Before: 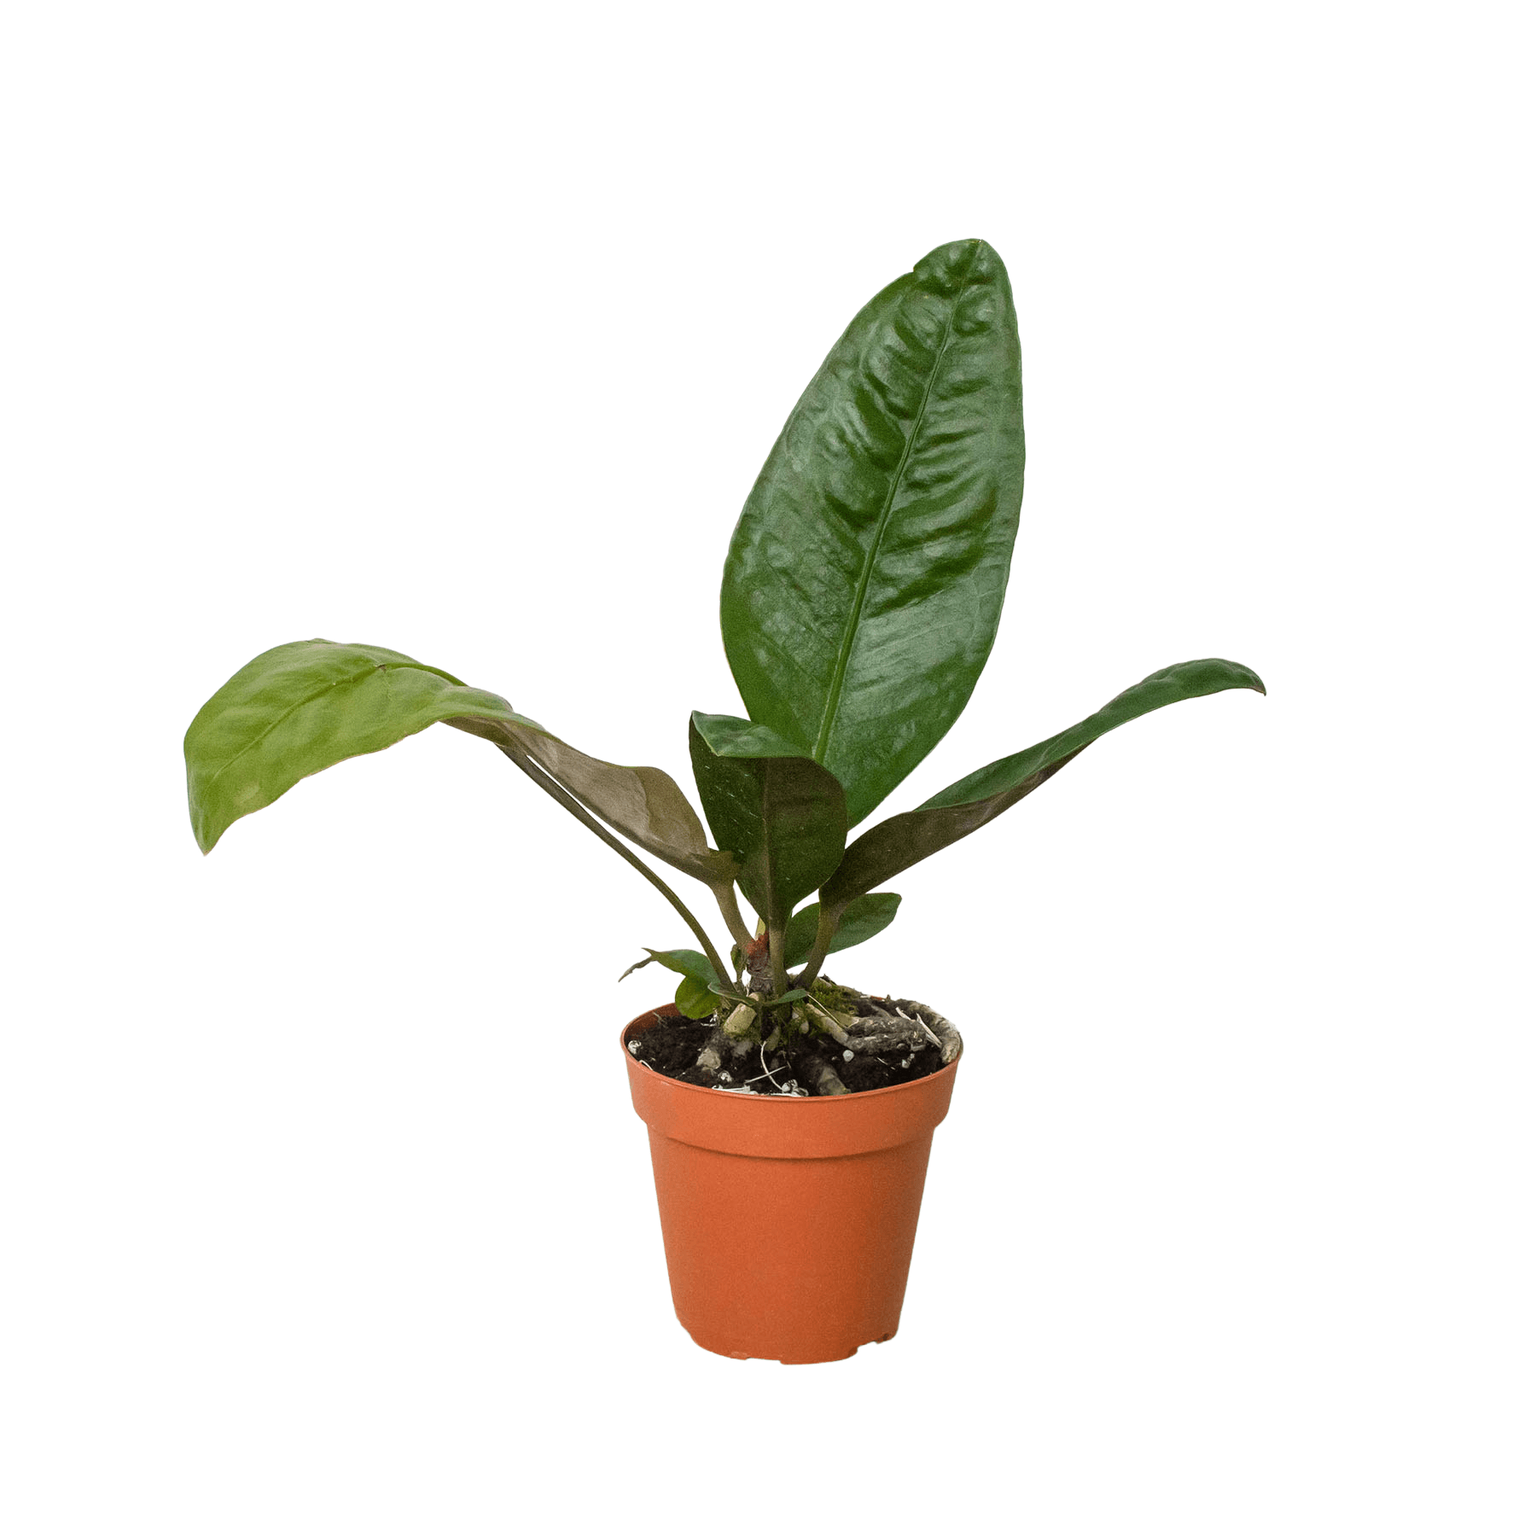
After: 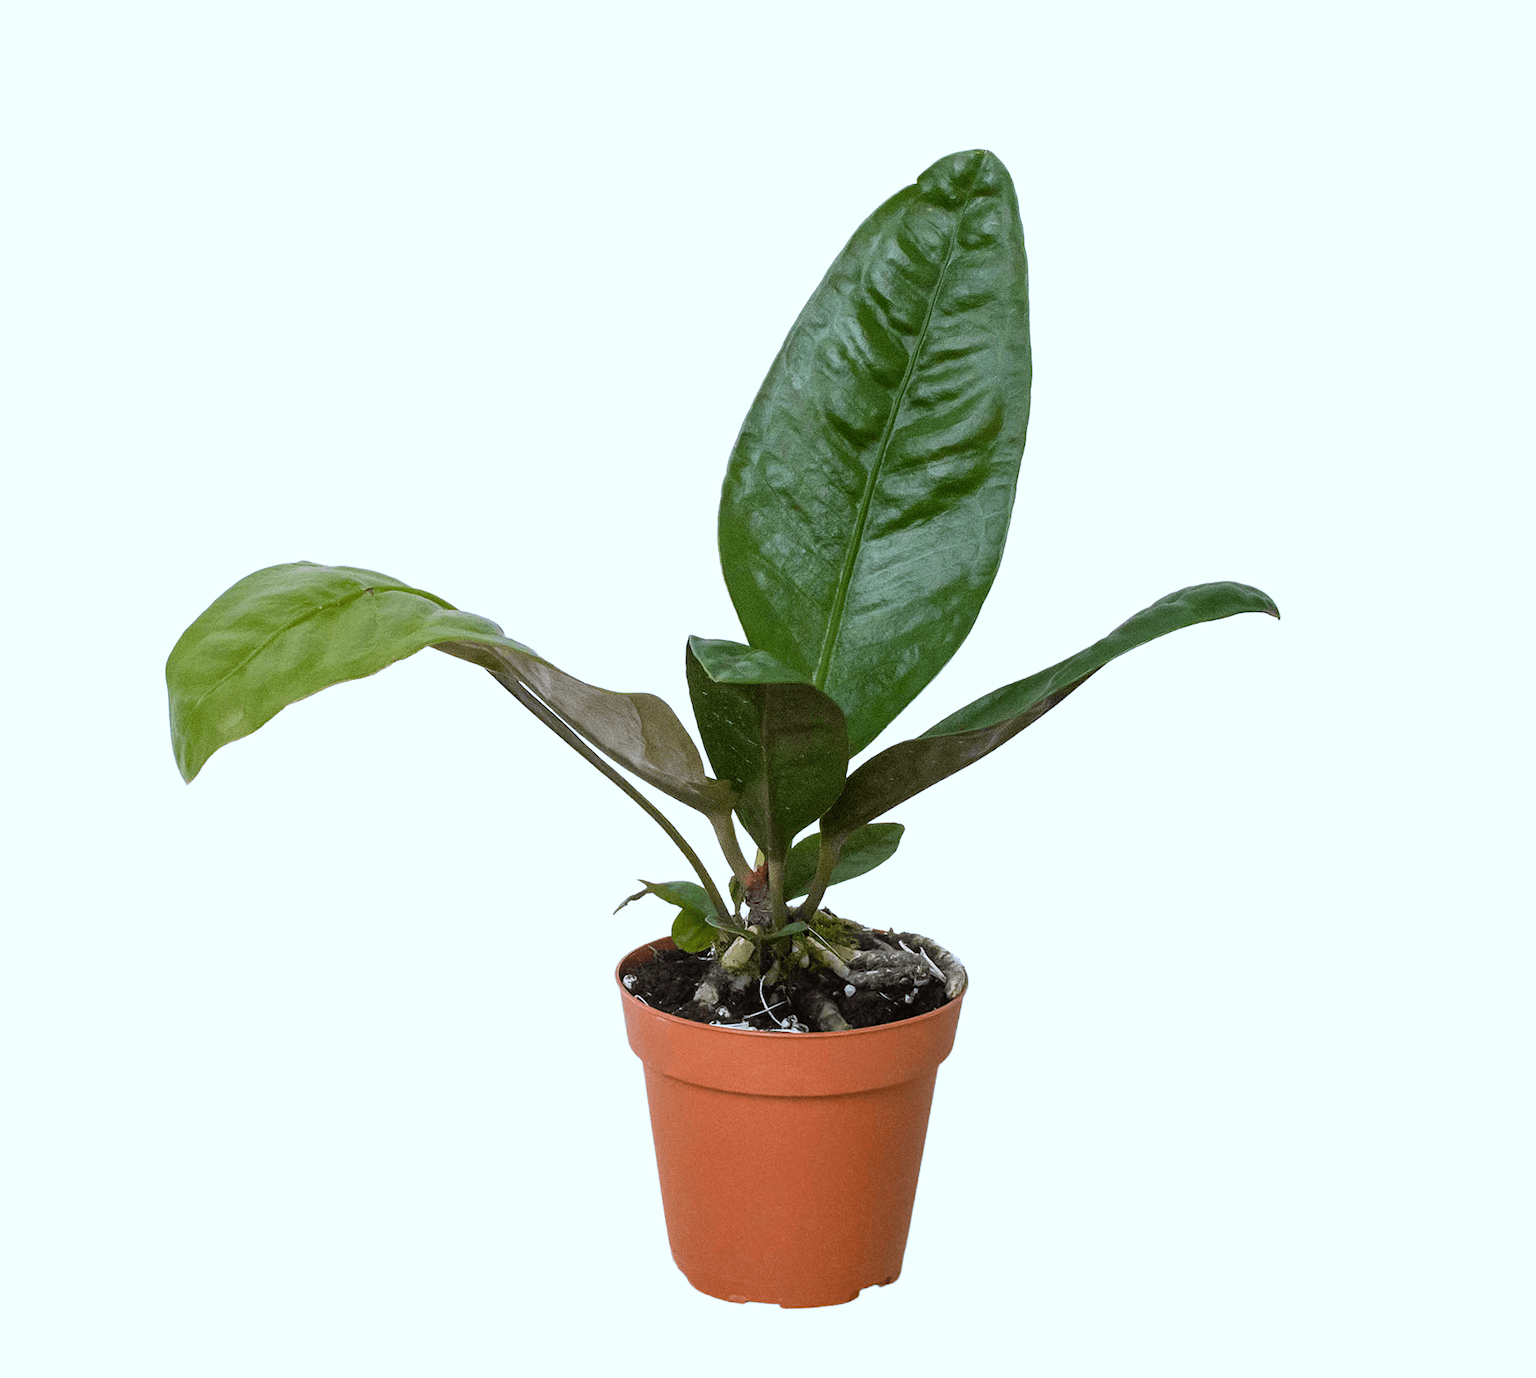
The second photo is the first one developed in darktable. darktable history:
crop: left 1.507%, top 6.147%, right 1.379%, bottom 6.637%
white balance: red 0.948, green 1.02, blue 1.176
